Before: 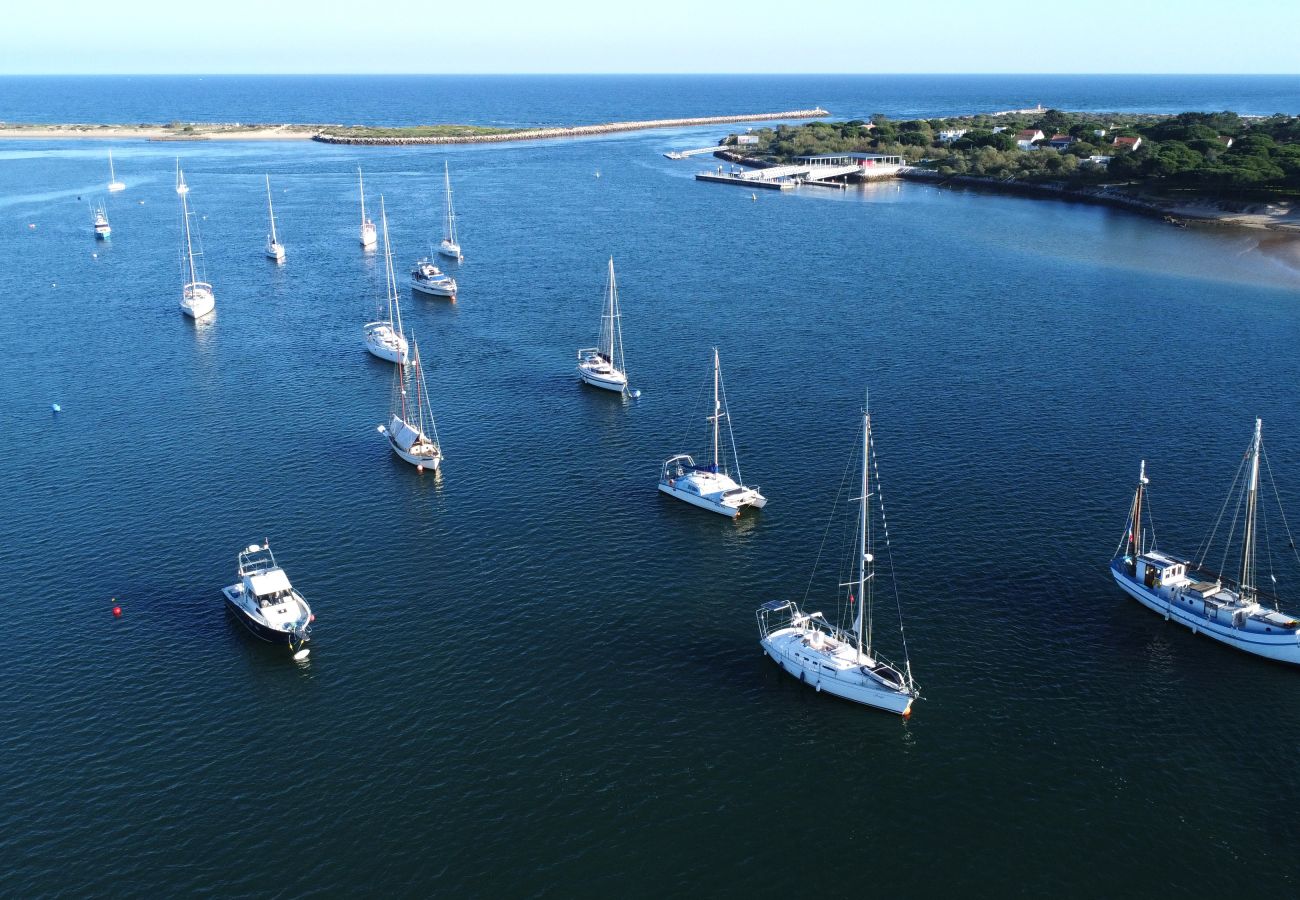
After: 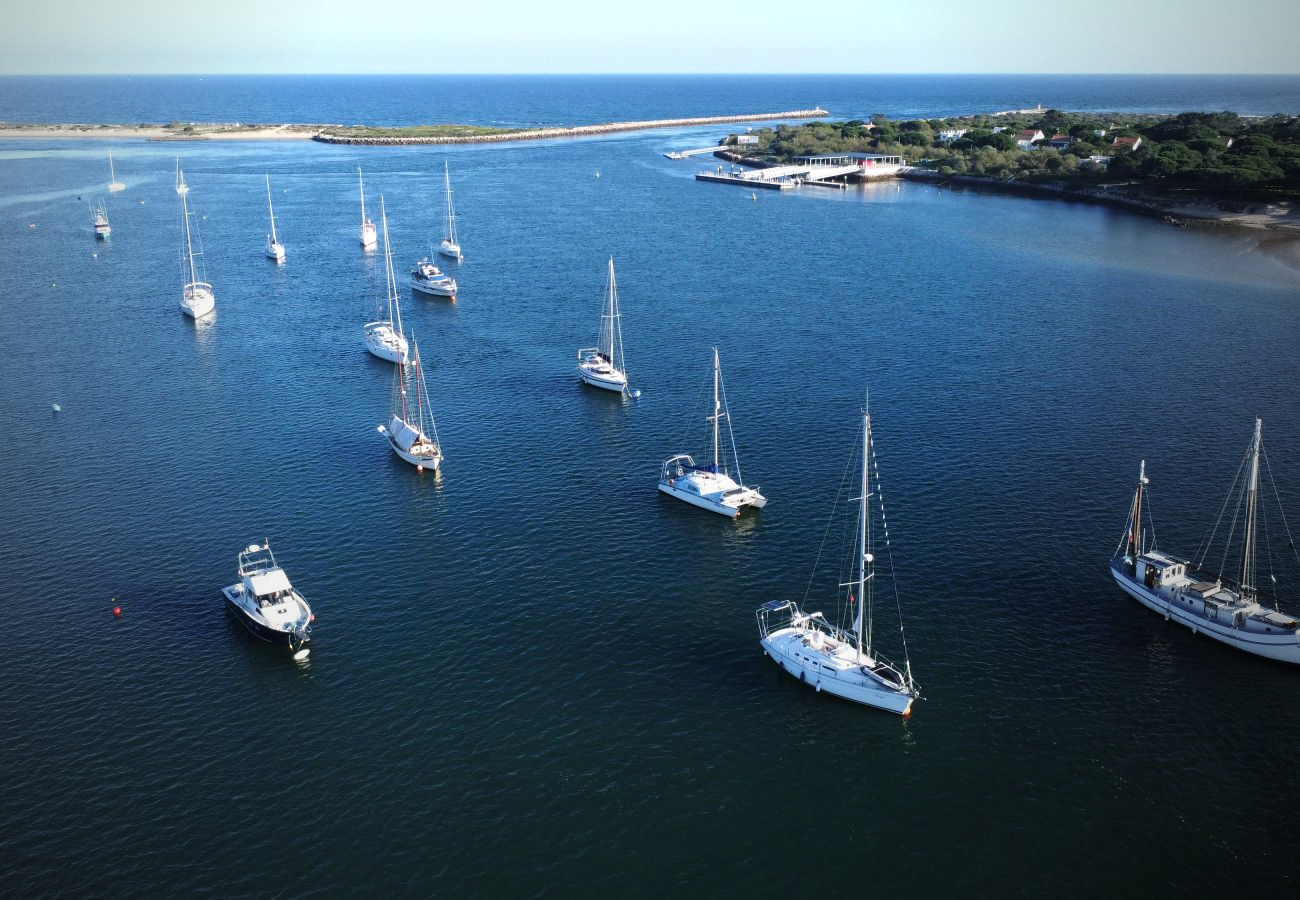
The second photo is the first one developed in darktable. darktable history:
tone equalizer: -8 EV -1.84 EV, -7 EV -1.16 EV, -6 EV -1.62 EV, smoothing diameter 25%, edges refinement/feathering 10, preserve details guided filter
vignetting: fall-off start 72.14%, fall-off radius 108.07%, brightness -0.713, saturation -0.488, center (-0.054, -0.359), width/height ratio 0.729
white balance: red 1, blue 1
sharpen: radius 2.883, amount 0.868, threshold 47.523
